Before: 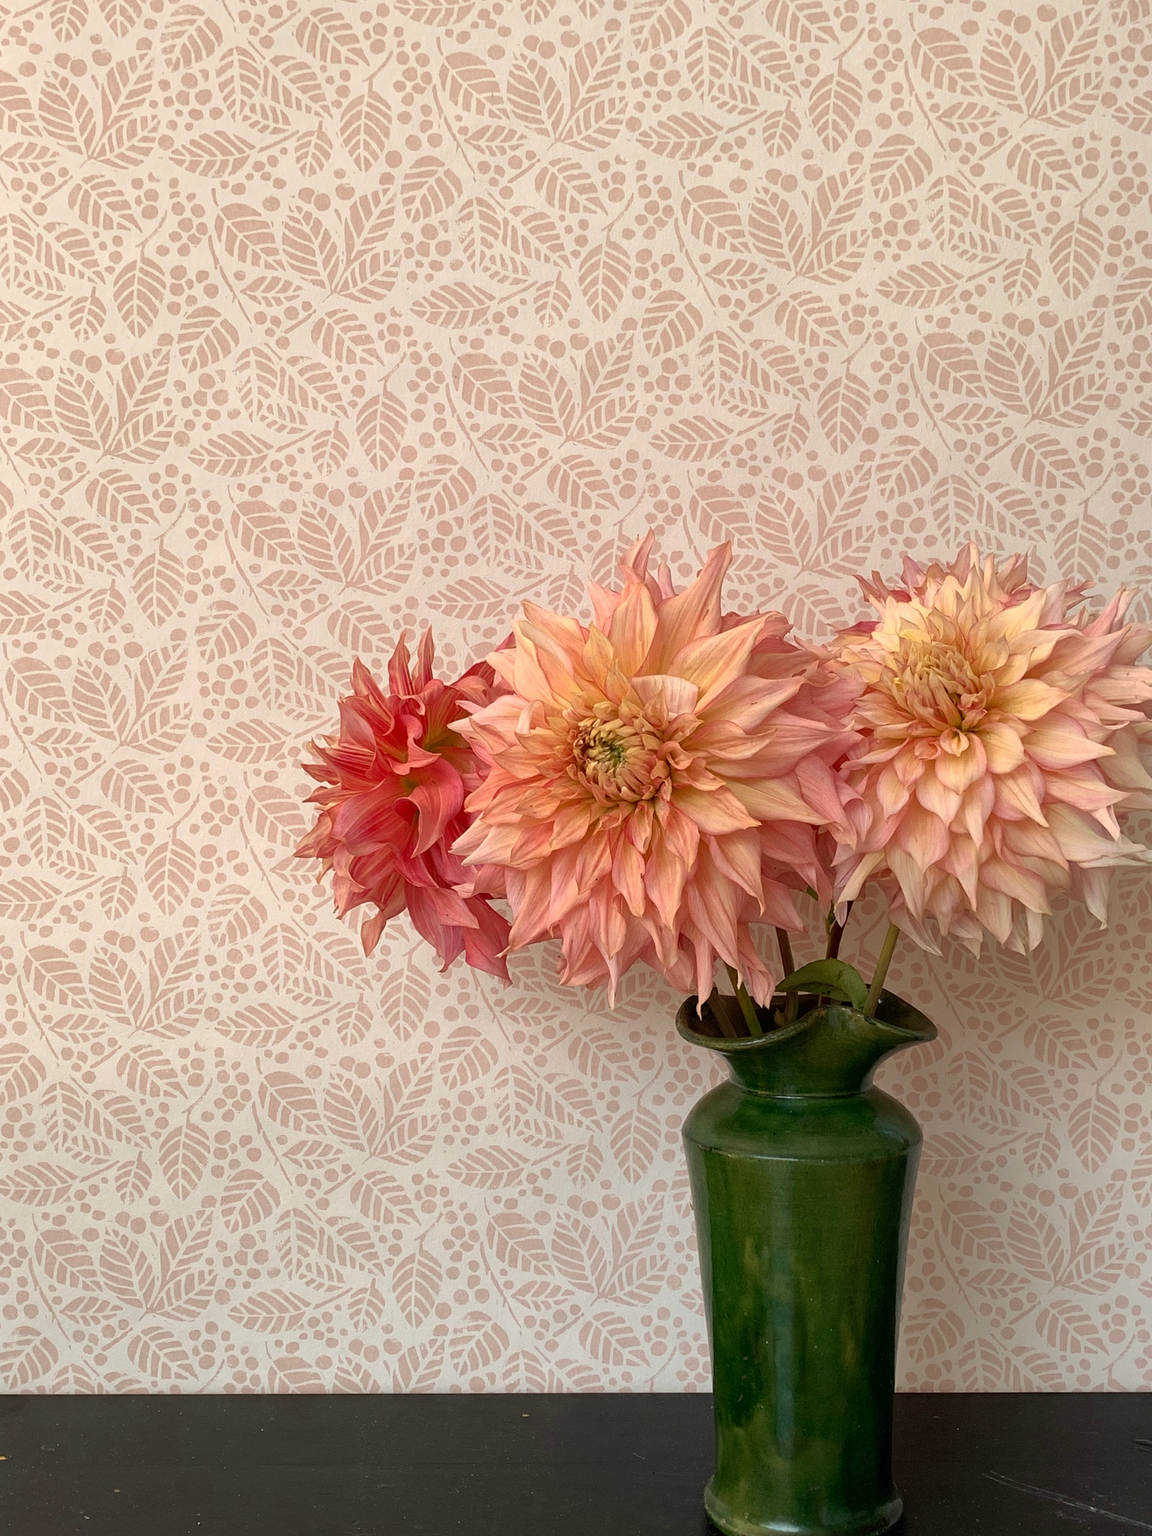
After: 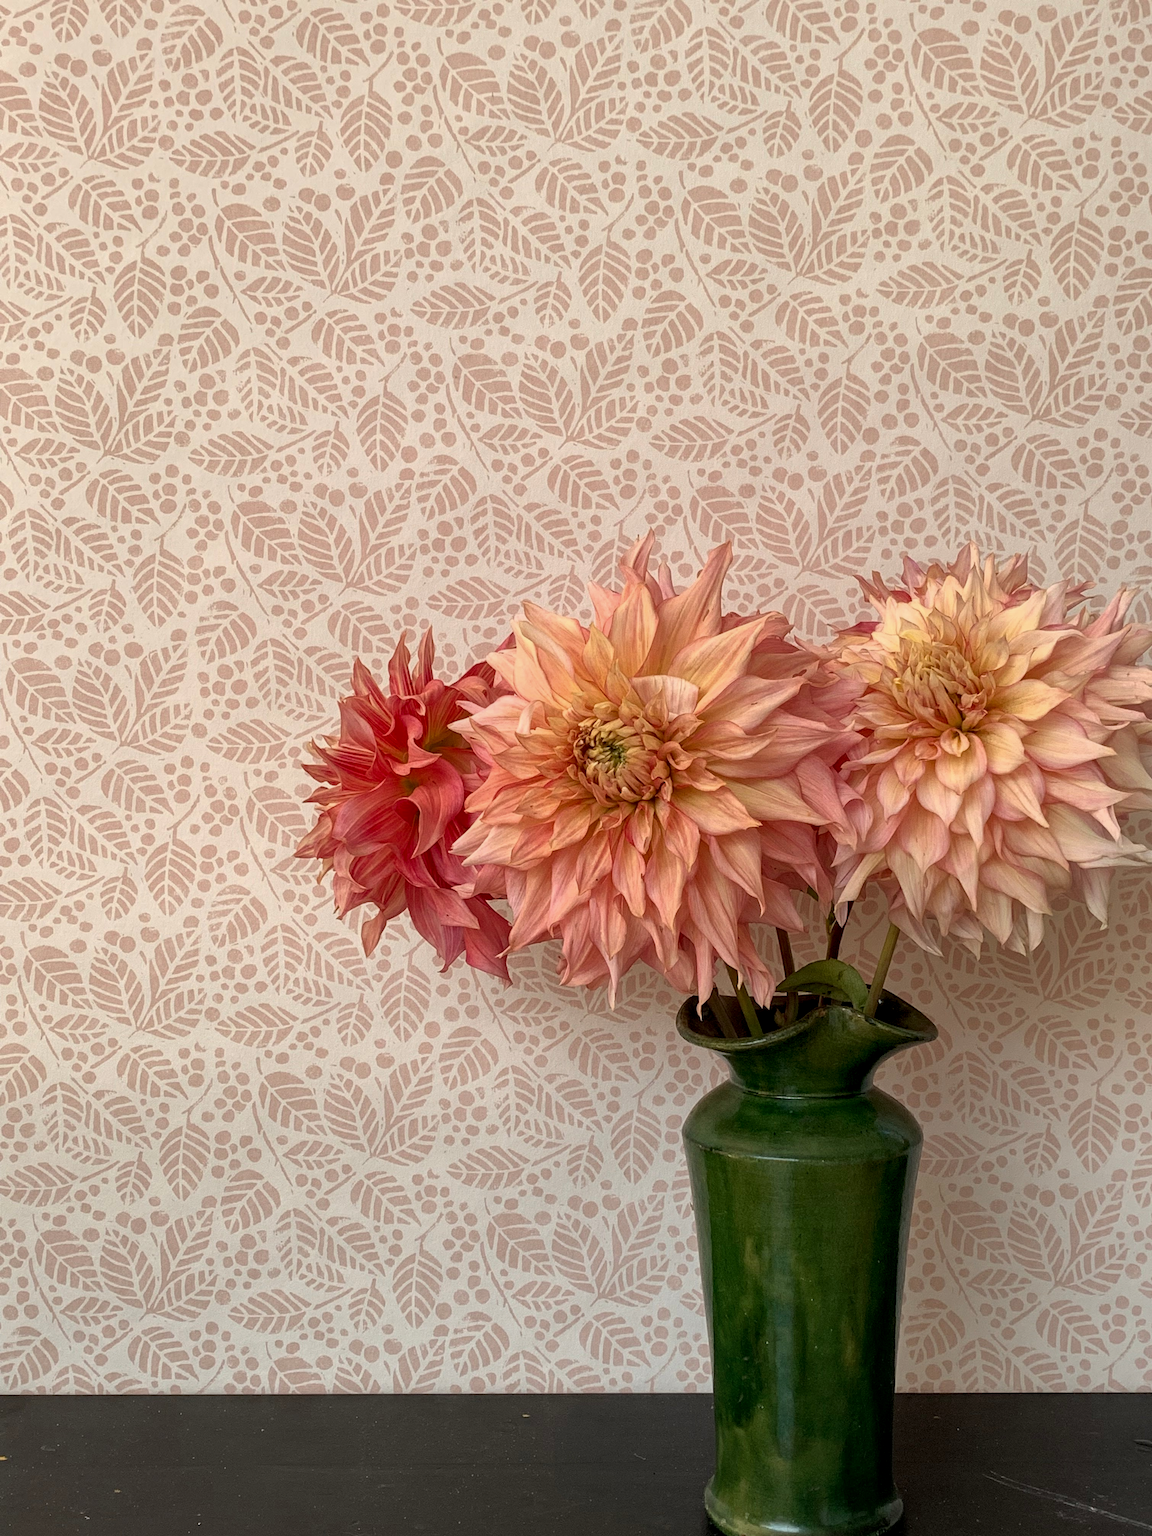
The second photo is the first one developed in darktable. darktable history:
local contrast: on, module defaults
exposure: exposure -0.154 EV, compensate highlight preservation false
